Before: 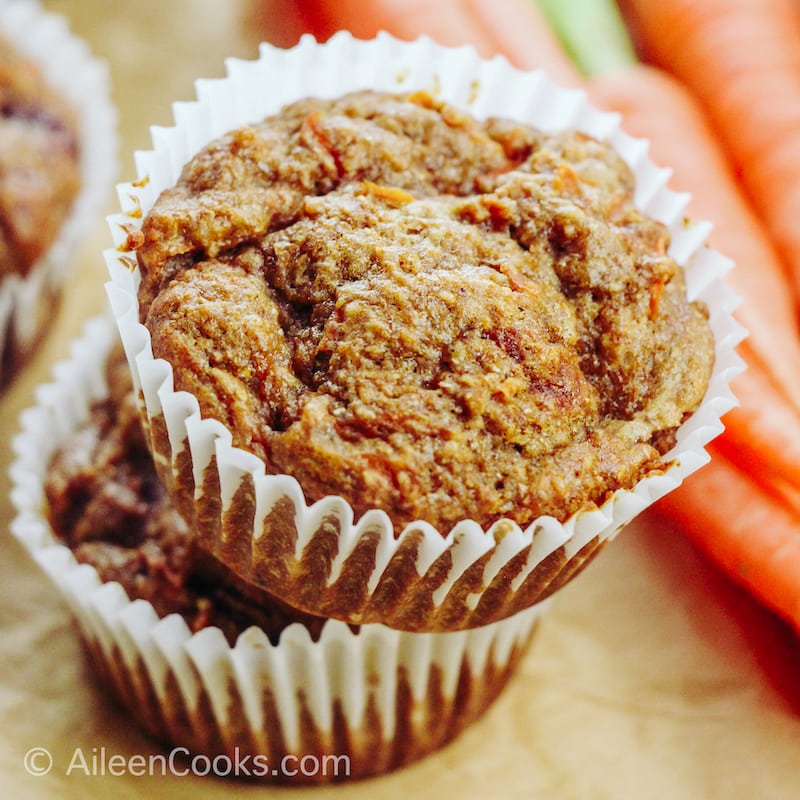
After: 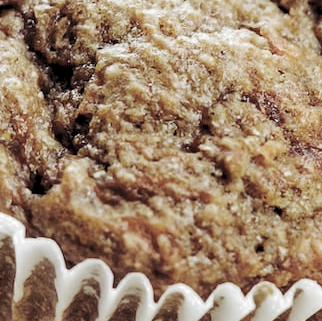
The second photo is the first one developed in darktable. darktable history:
color zones: curves: ch0 [(0, 0.613) (0.01, 0.613) (0.245, 0.448) (0.498, 0.529) (0.642, 0.665) (0.879, 0.777) (0.99, 0.613)]; ch1 [(0, 0.035) (0.121, 0.189) (0.259, 0.197) (0.415, 0.061) (0.589, 0.022) (0.732, 0.022) (0.857, 0.026) (0.991, 0.053)]
levels: levels [0.073, 0.497, 0.972]
crop: left 30.035%, top 29.684%, right 29.66%, bottom 30.161%
contrast brightness saturation: contrast 0.092, saturation 0.273
shadows and highlights: radius 336.25, shadows 28.2, soften with gaussian
